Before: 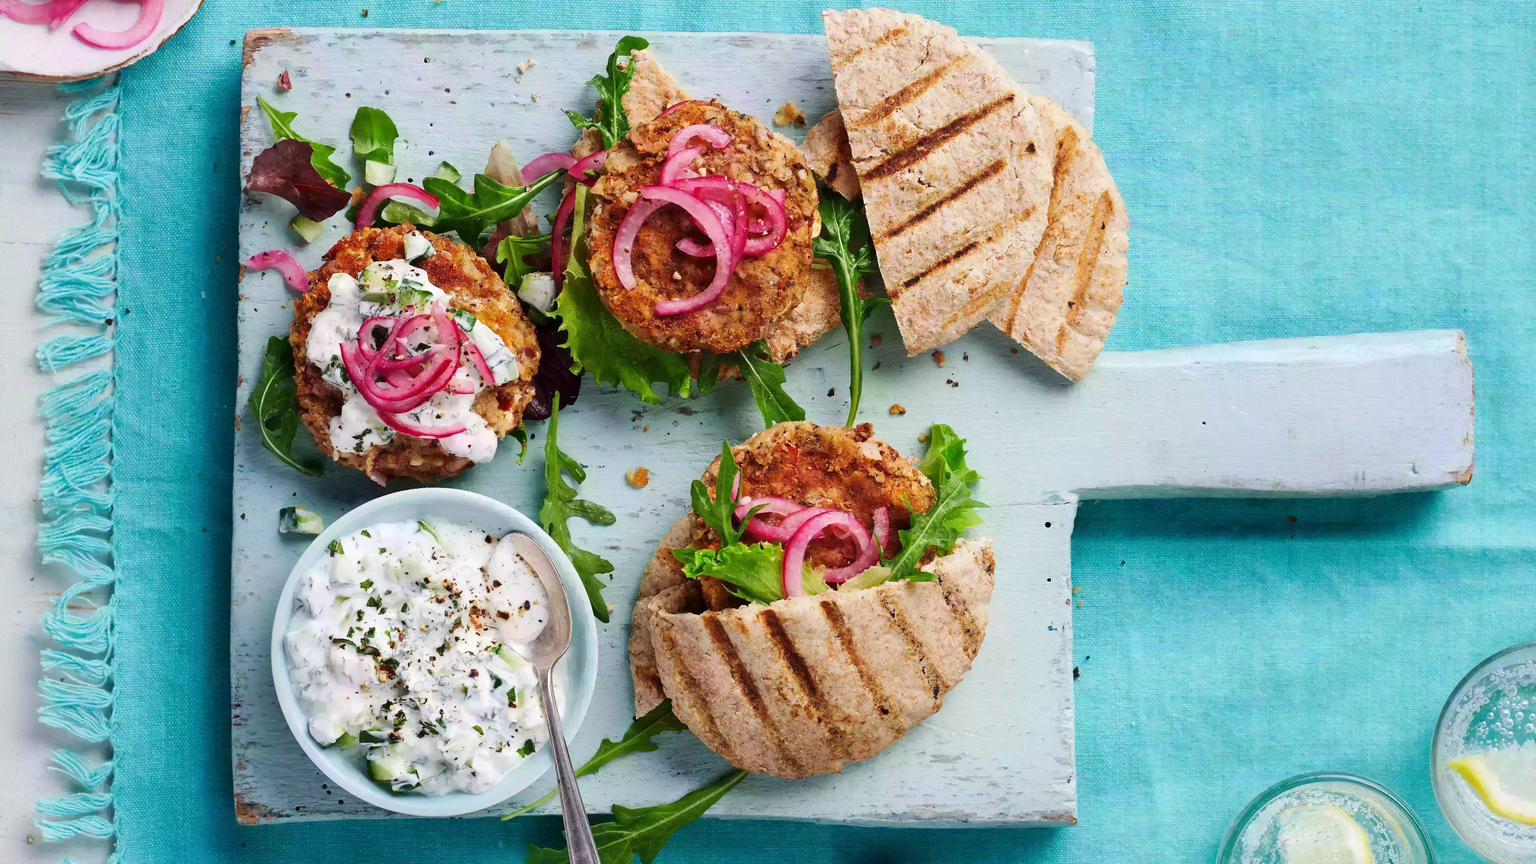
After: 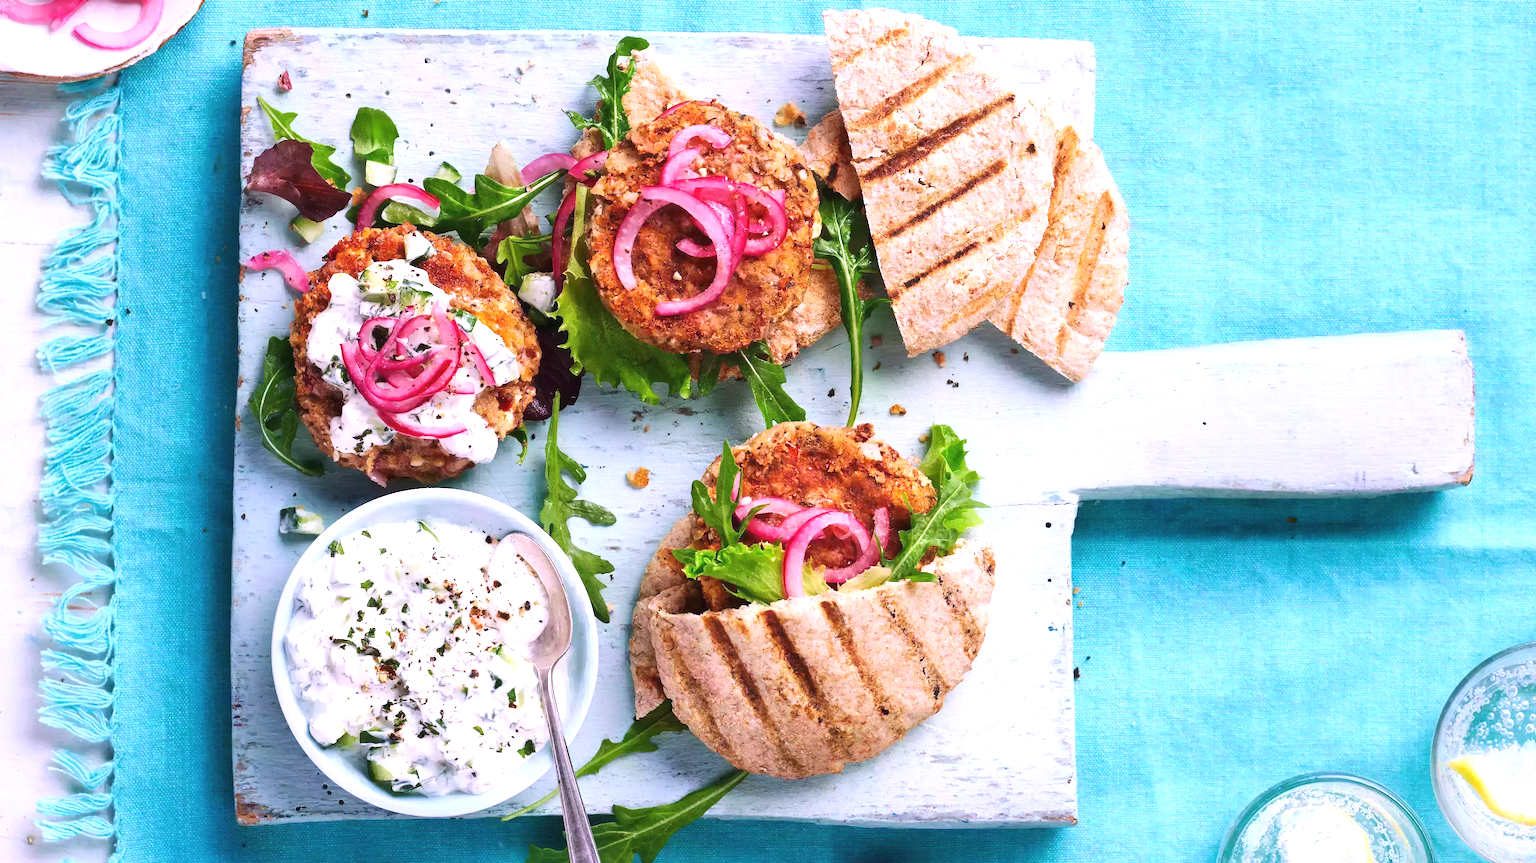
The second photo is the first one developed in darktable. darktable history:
white balance: red 1.066, blue 1.119
exposure: black level correction -0.002, exposure 0.54 EV, compensate highlight preservation false
